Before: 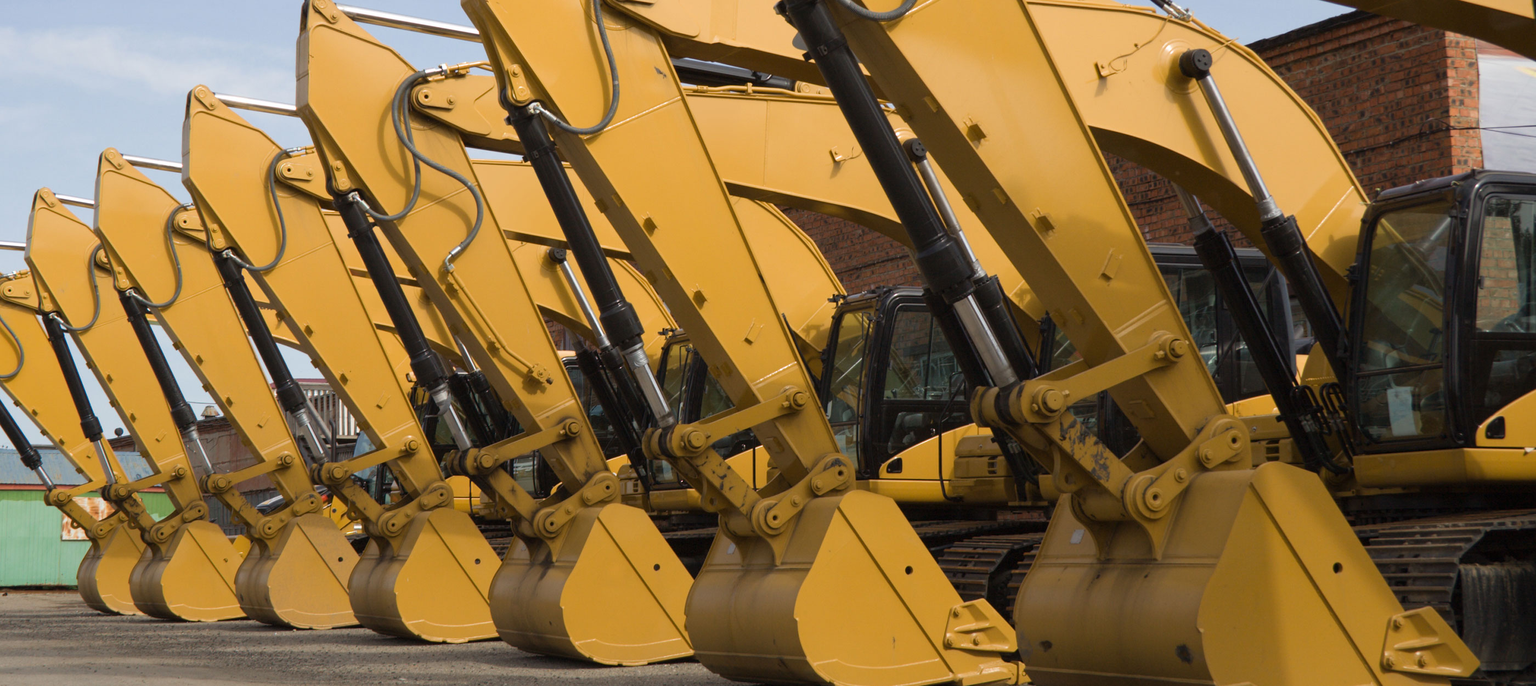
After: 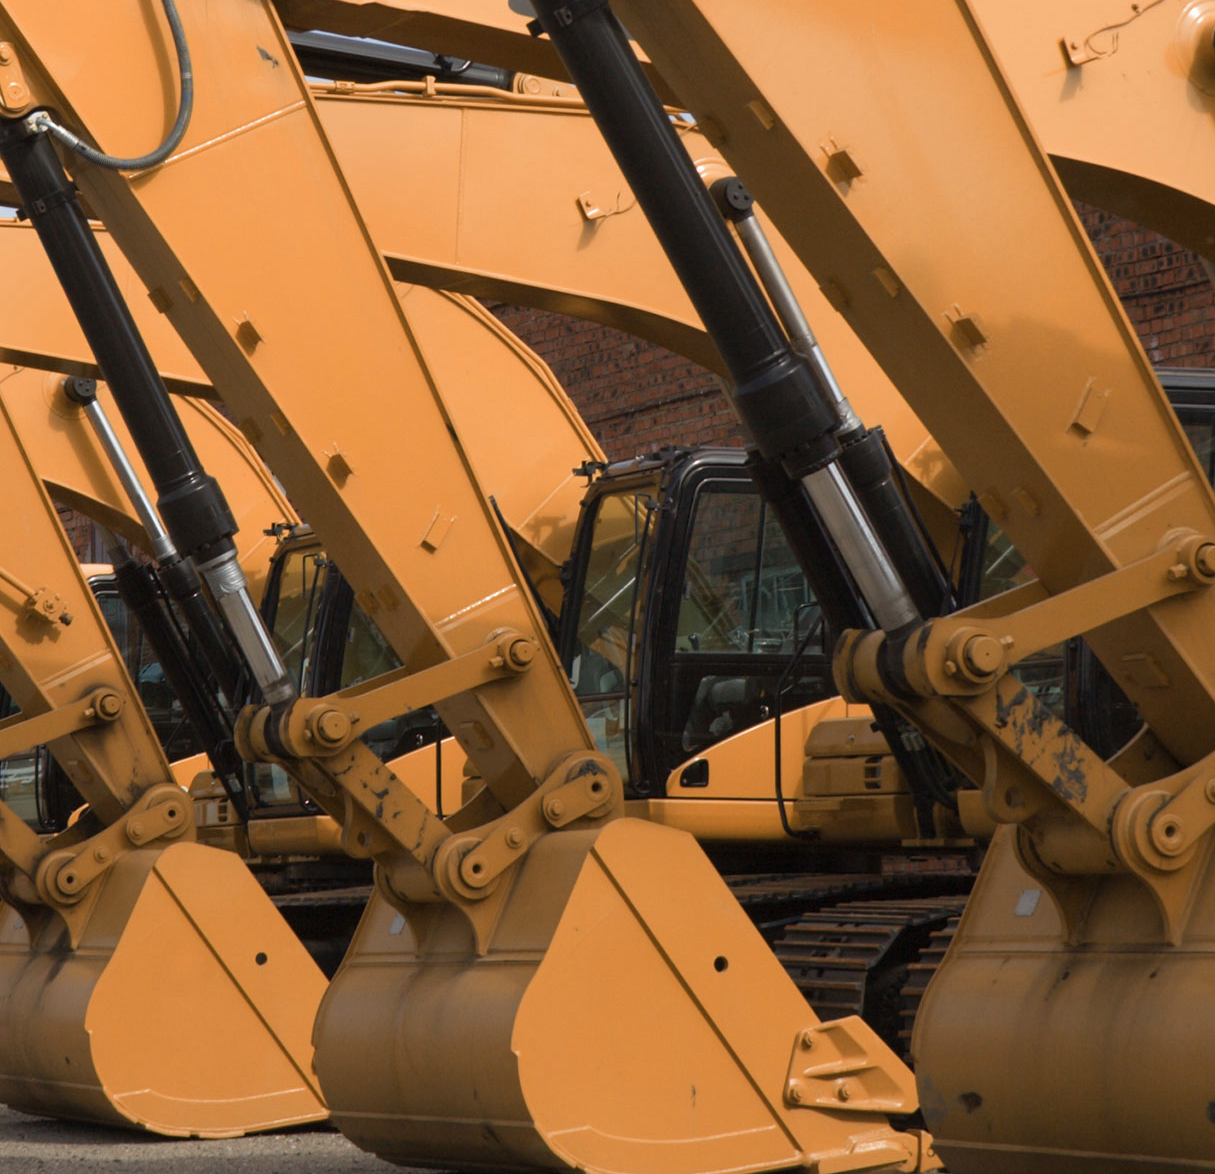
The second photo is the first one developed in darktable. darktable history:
color zones: curves: ch1 [(0, 0.455) (0.063, 0.455) (0.286, 0.495) (0.429, 0.5) (0.571, 0.5) (0.714, 0.5) (0.857, 0.5) (1, 0.455)]; ch2 [(0, 0.532) (0.063, 0.521) (0.233, 0.447) (0.429, 0.489) (0.571, 0.5) (0.714, 0.5) (0.857, 0.5) (1, 0.532)]
color correction: saturation 0.99
crop: left 33.452%, top 6.025%, right 23.155%
